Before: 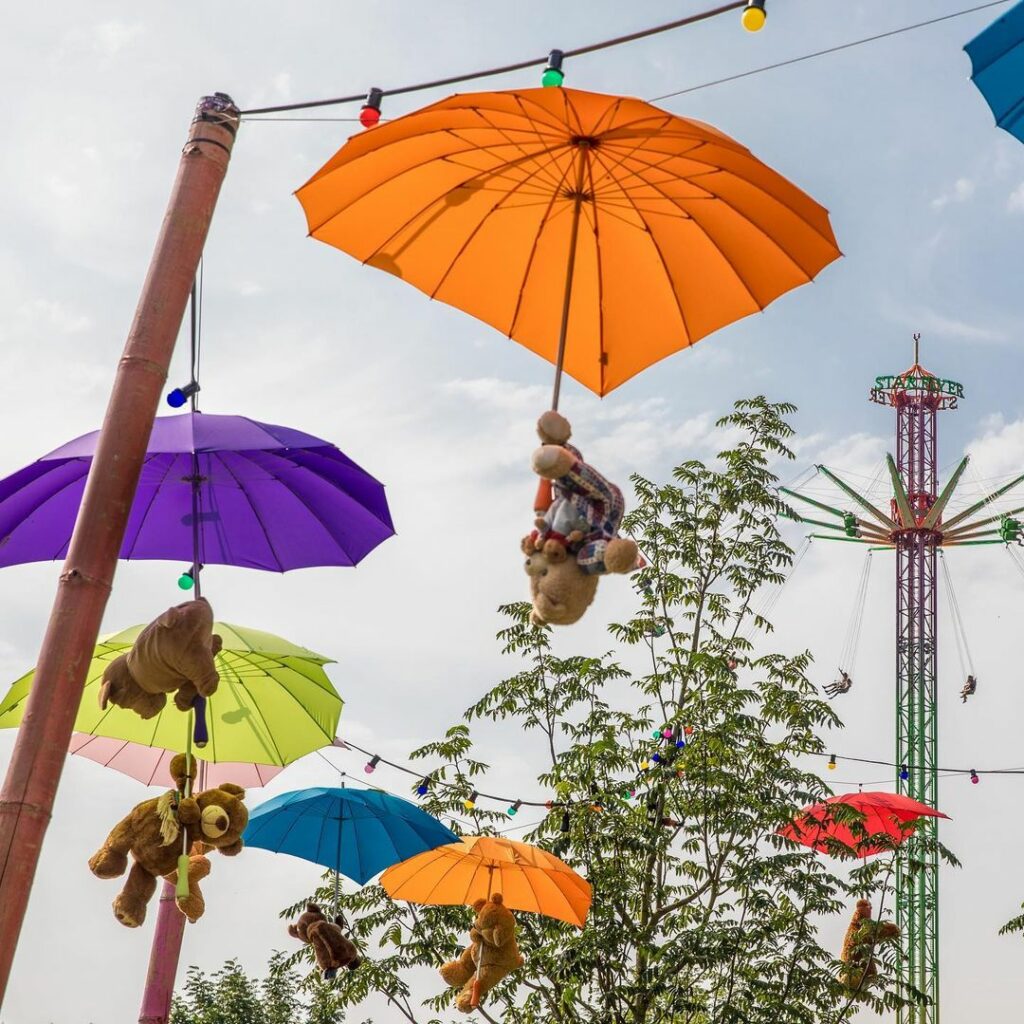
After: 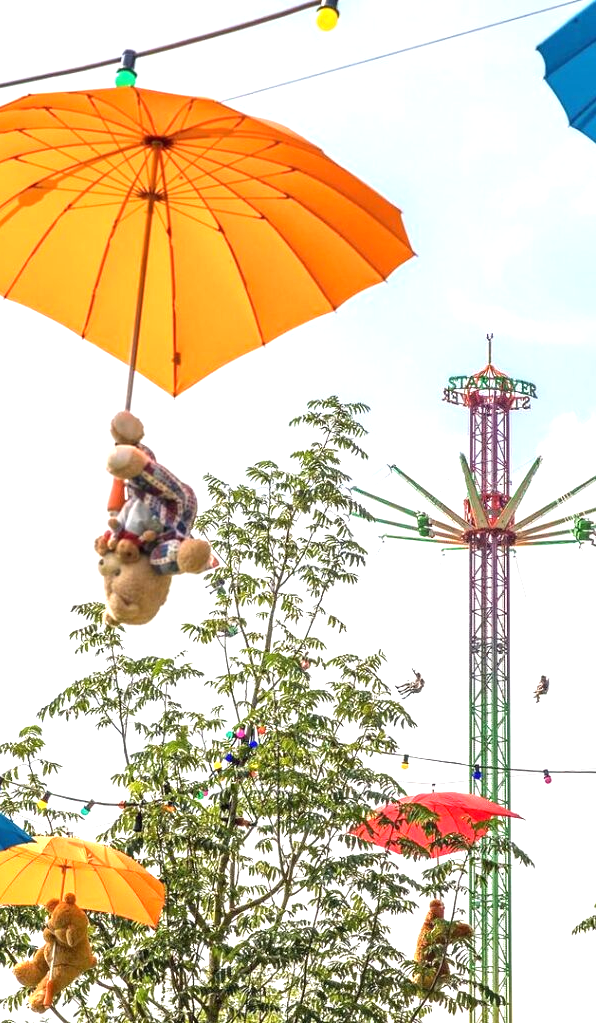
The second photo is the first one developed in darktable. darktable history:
crop: left 41.767%
exposure: black level correction 0, exposure 1.106 EV, compensate exposure bias true, compensate highlight preservation false
